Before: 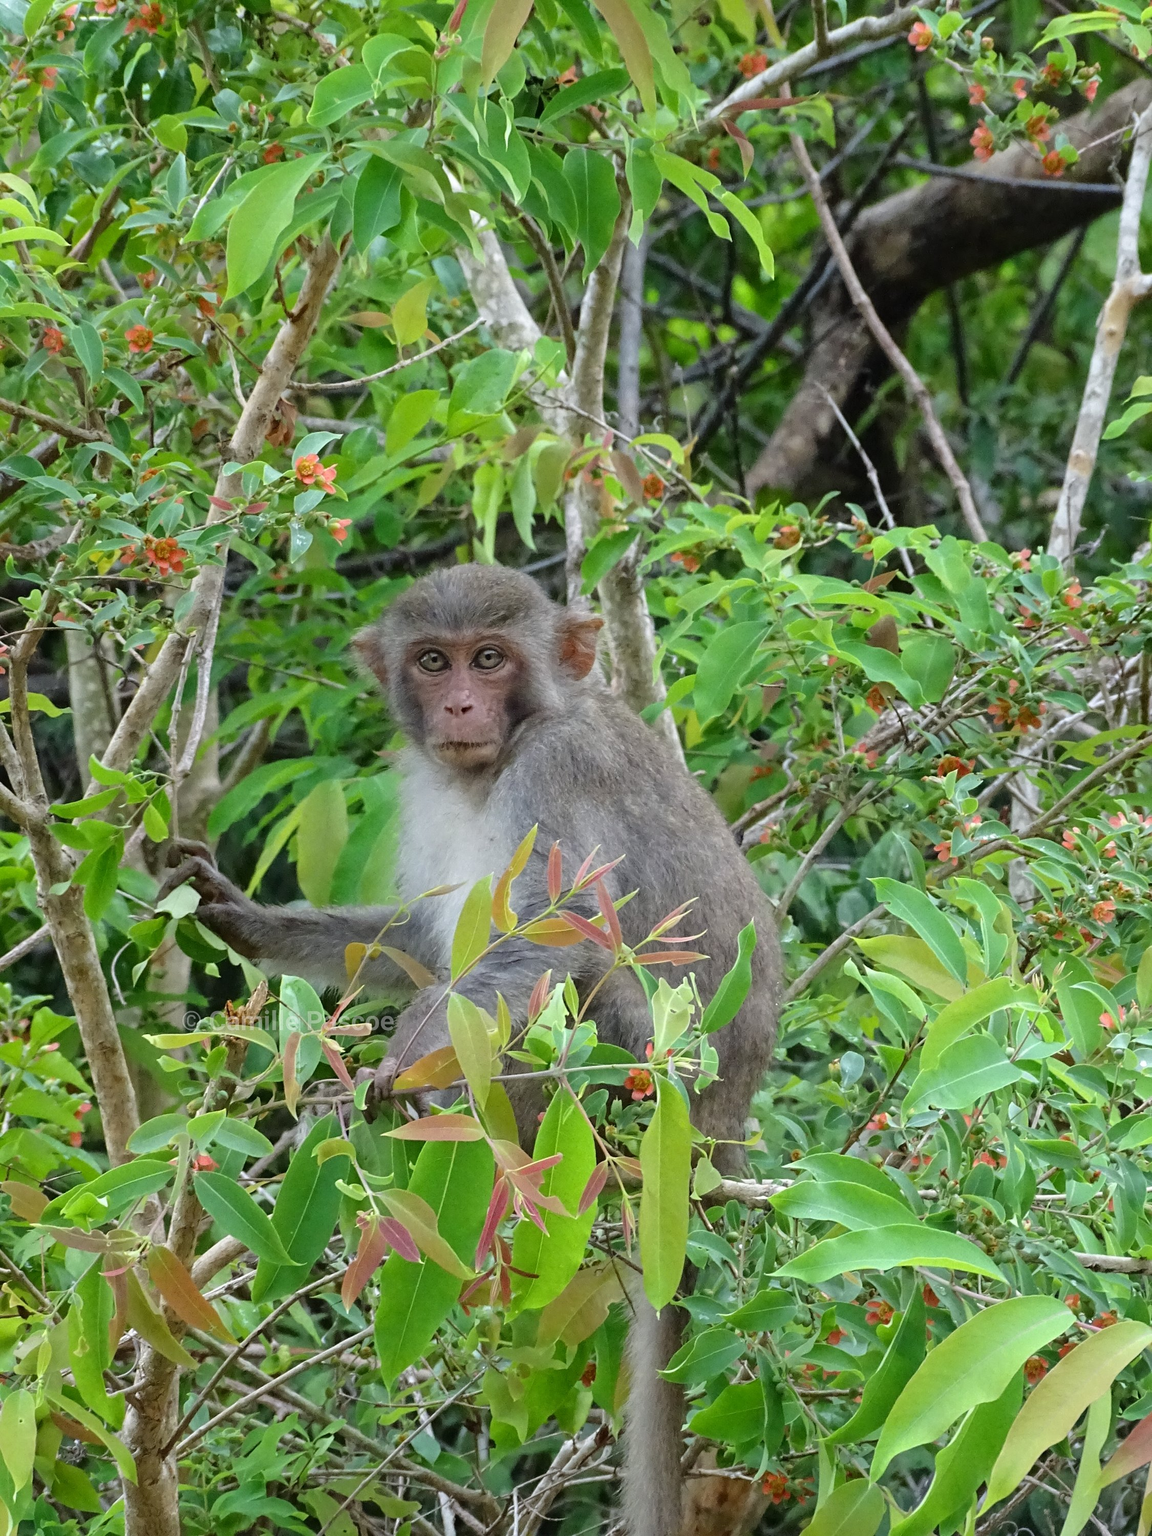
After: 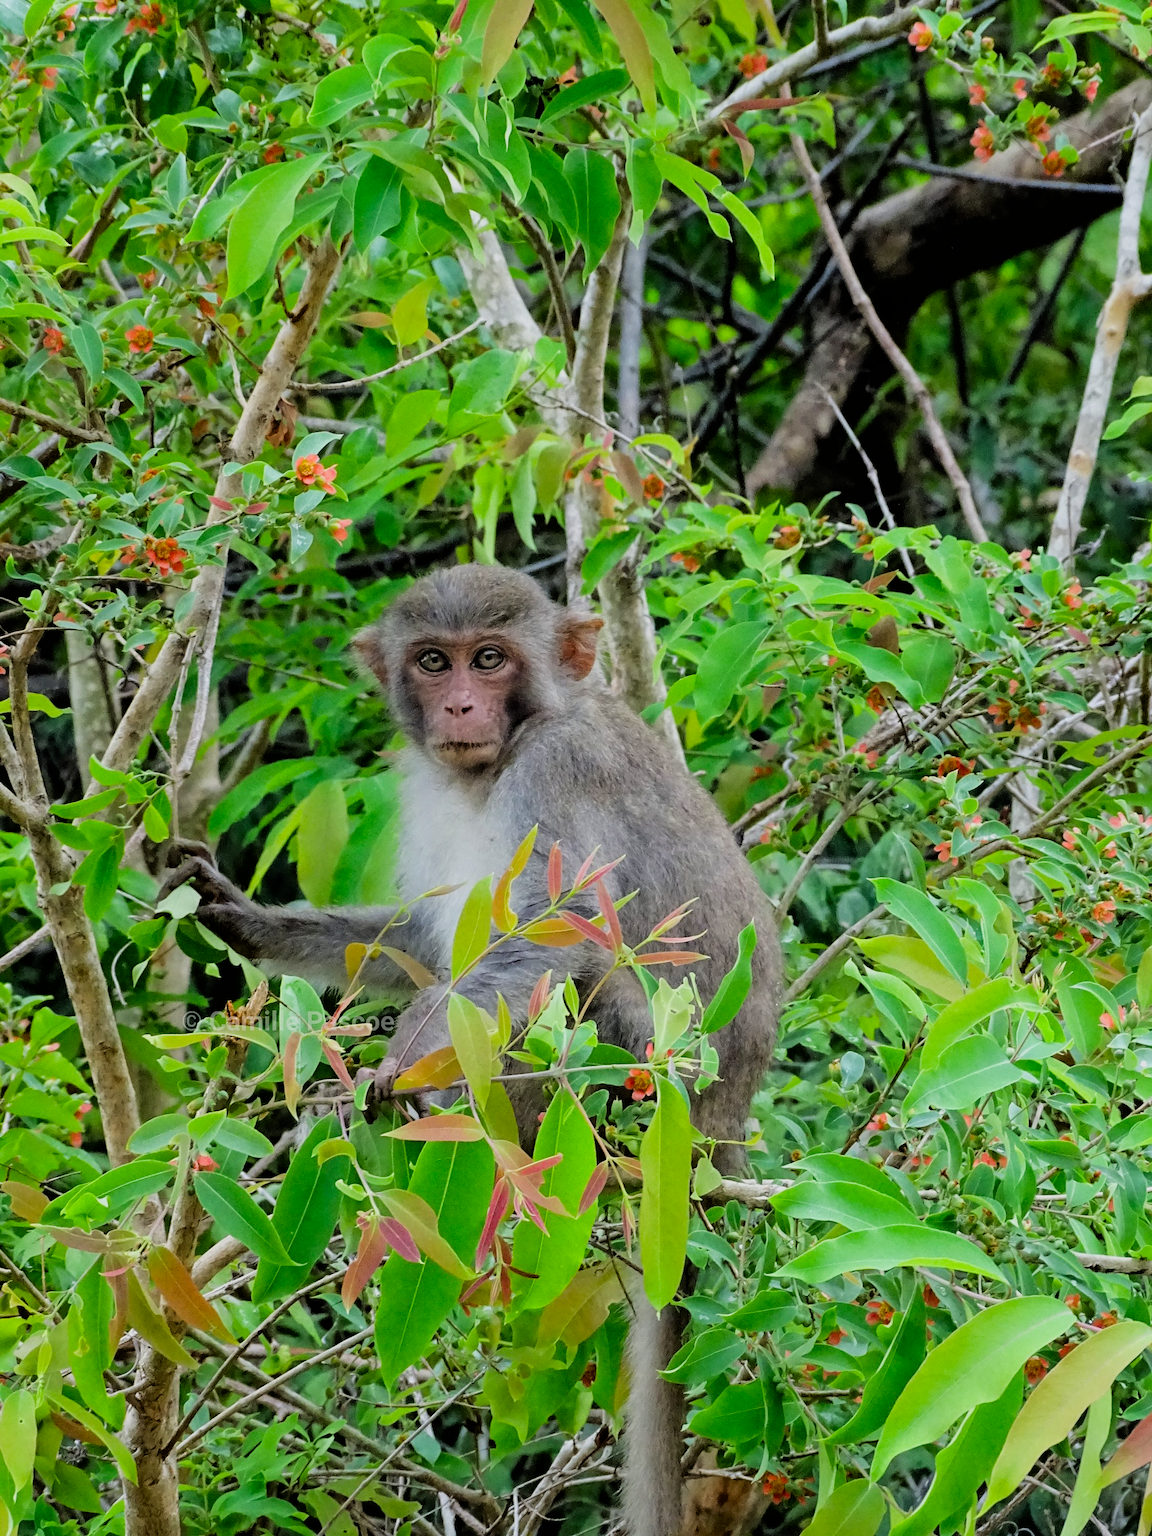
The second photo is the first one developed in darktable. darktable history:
color correction: saturation 1.34
filmic rgb: black relative exposure -5 EV, hardness 2.88, contrast 1.2, highlights saturation mix -30%
